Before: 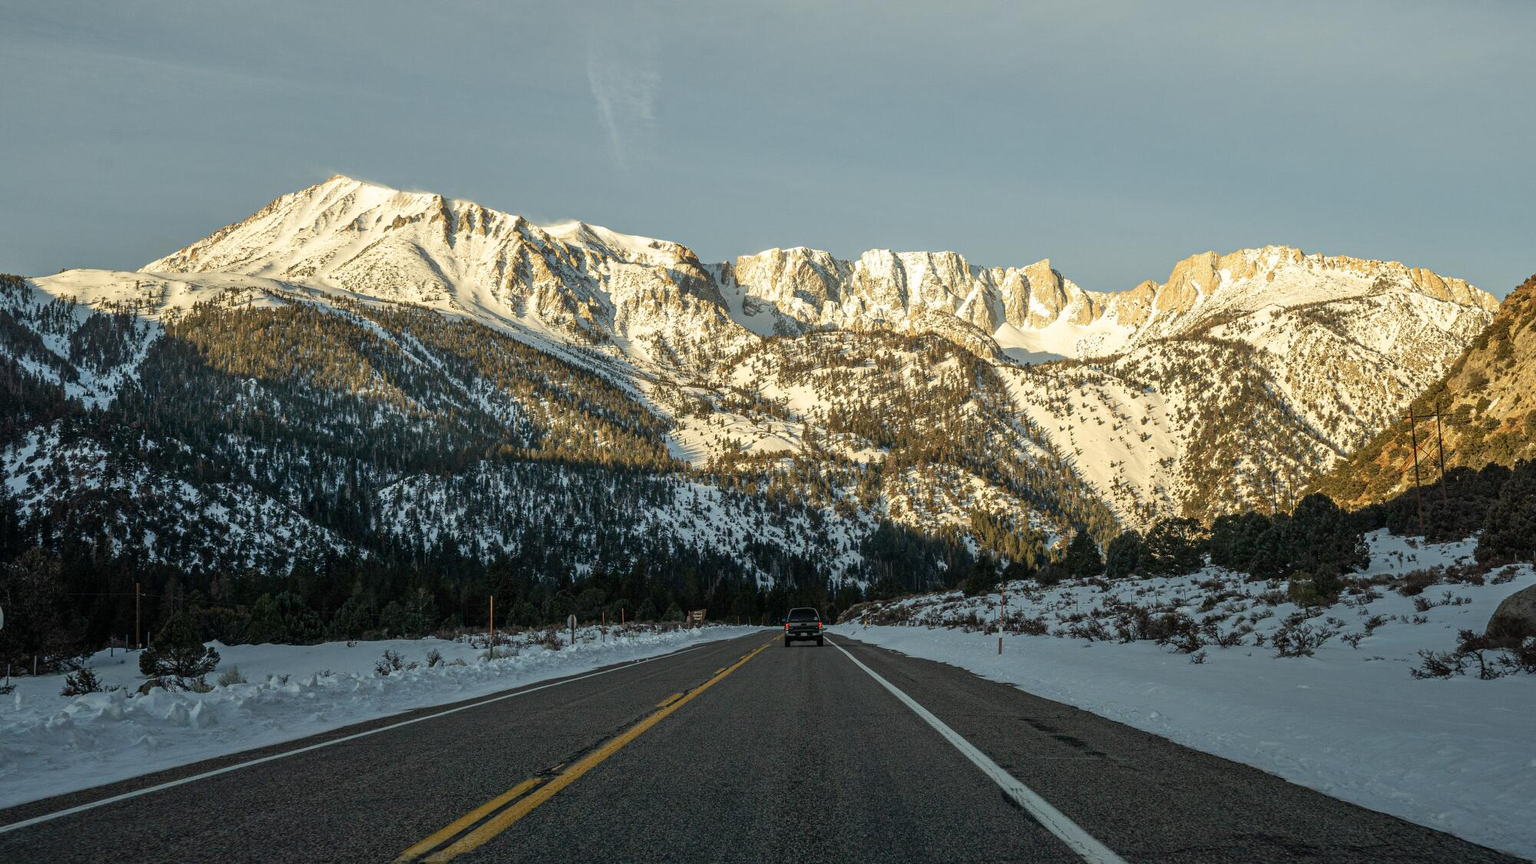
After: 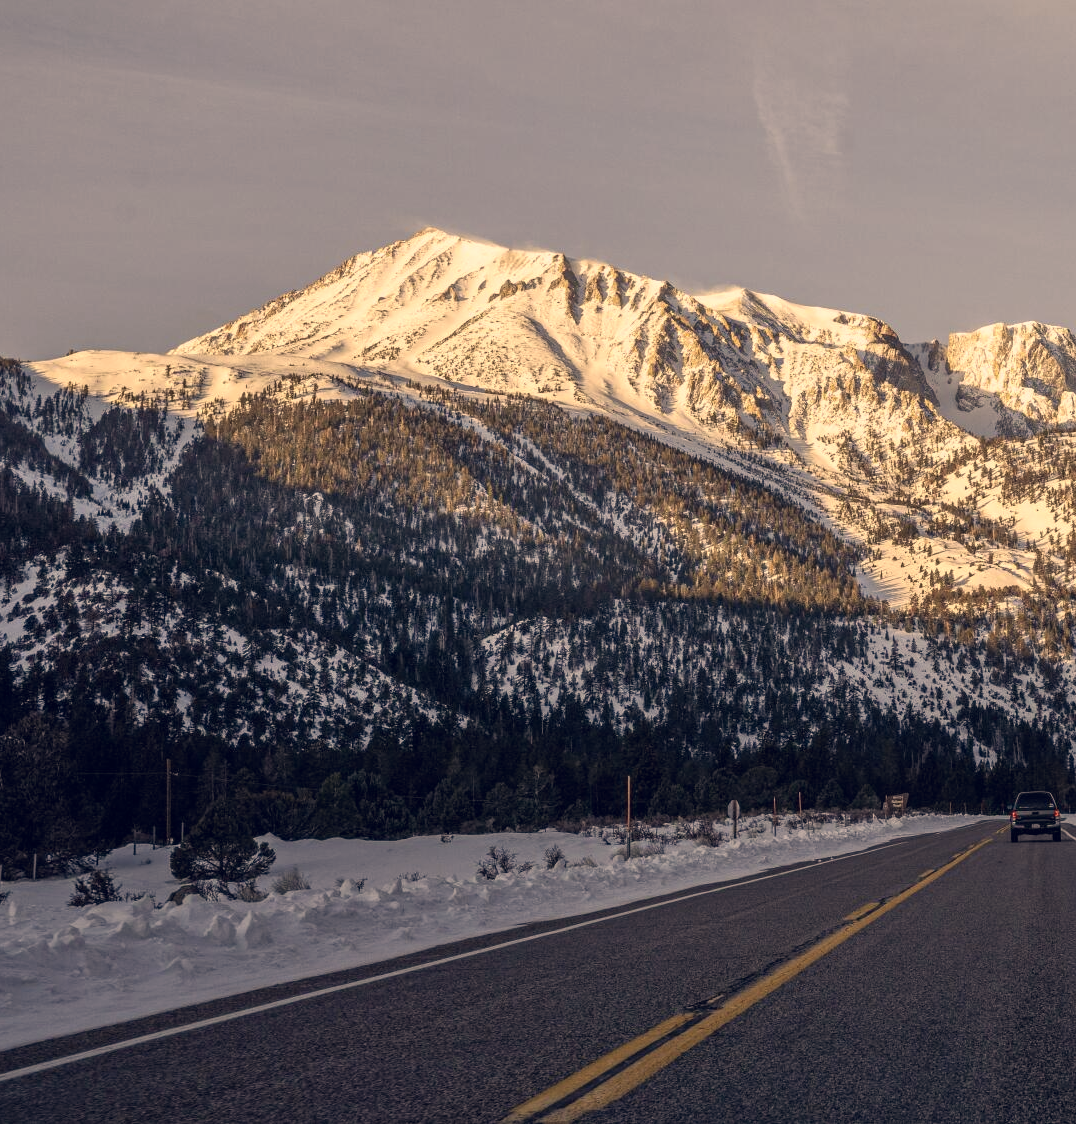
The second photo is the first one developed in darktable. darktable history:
crop: left 0.587%, right 45.588%, bottom 0.086%
color correction: highlights a* 19.59, highlights b* 27.49, shadows a* 3.46, shadows b* -17.28, saturation 0.73
